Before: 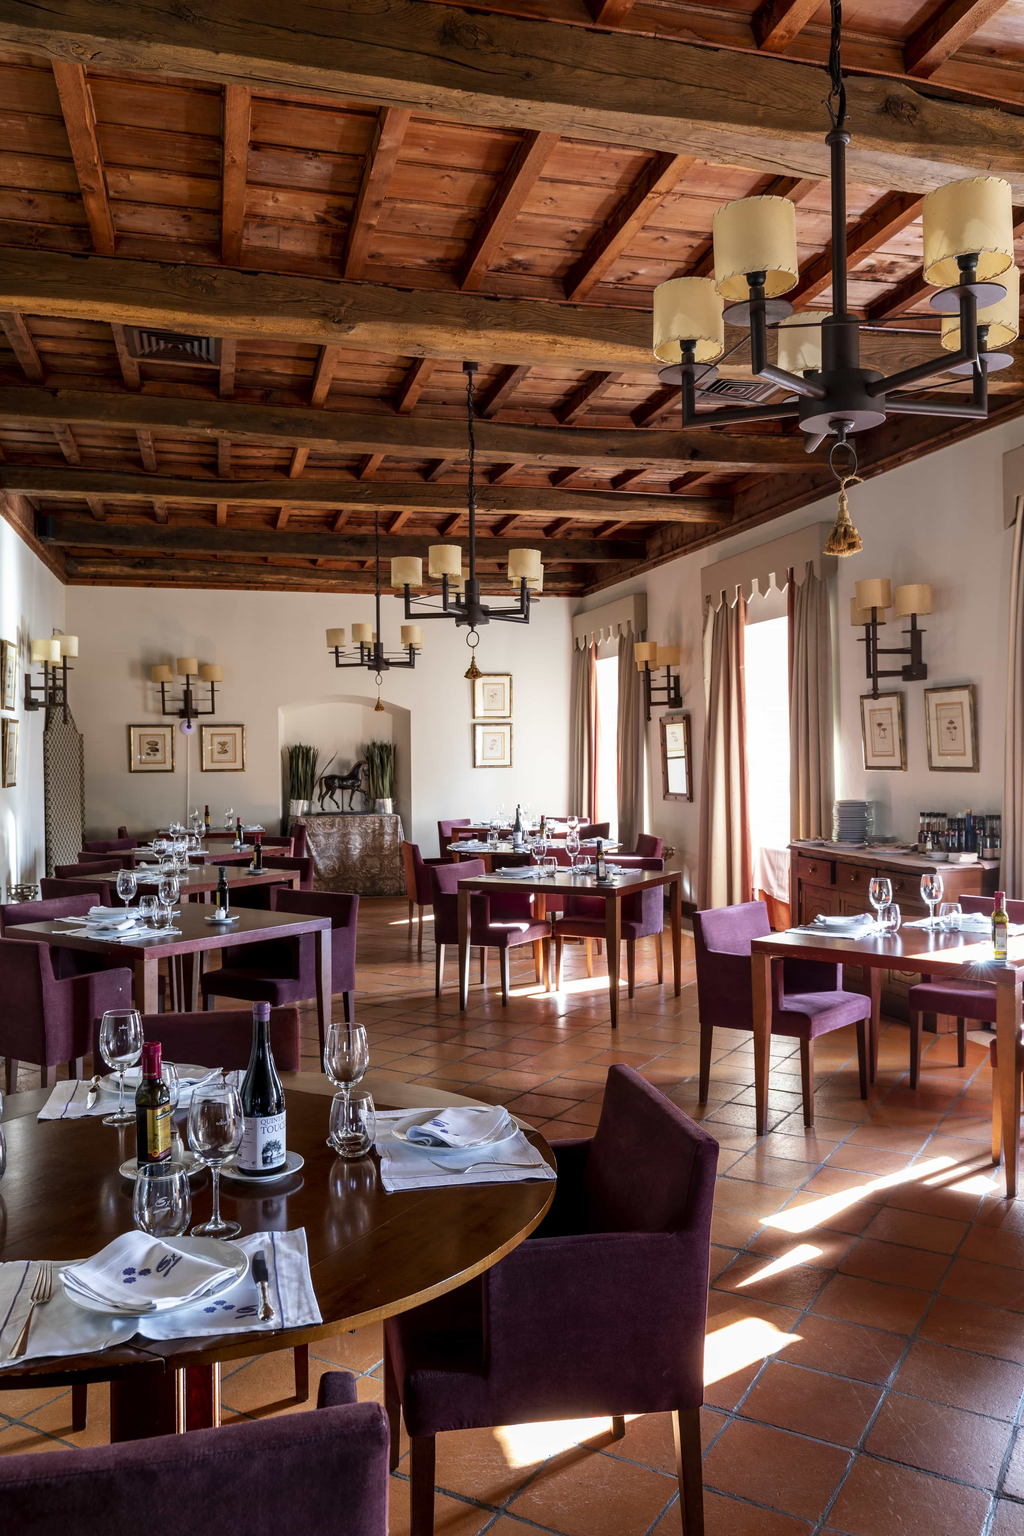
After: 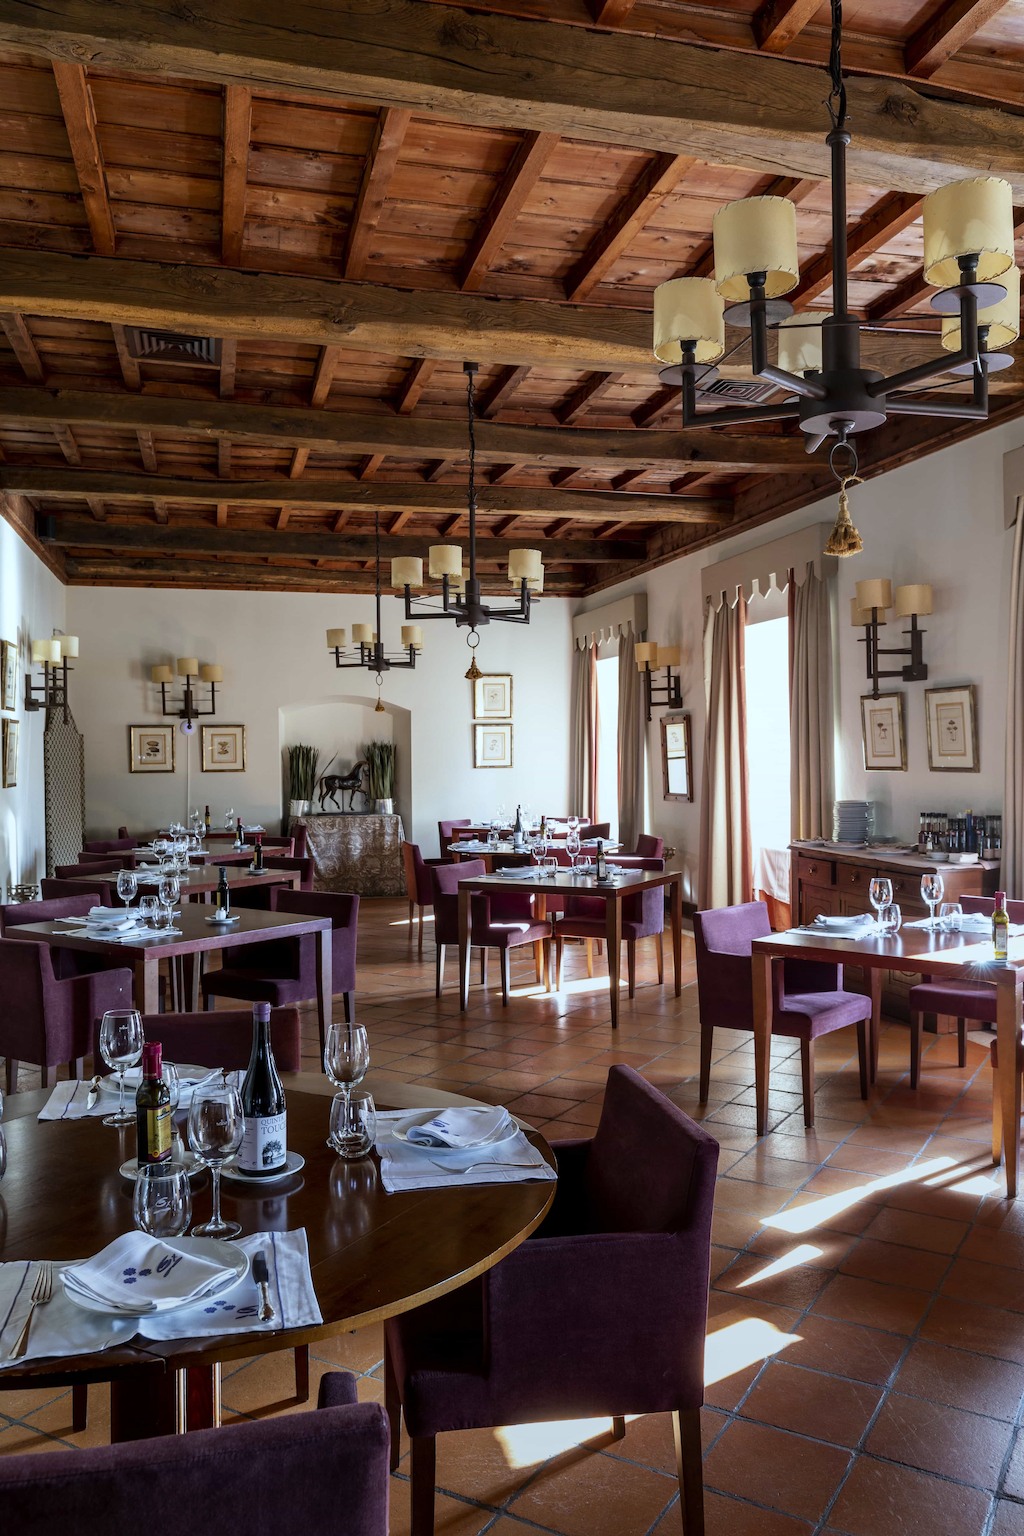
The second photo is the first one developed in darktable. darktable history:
graduated density: rotation -180°, offset 24.95
white balance: red 0.925, blue 1.046
